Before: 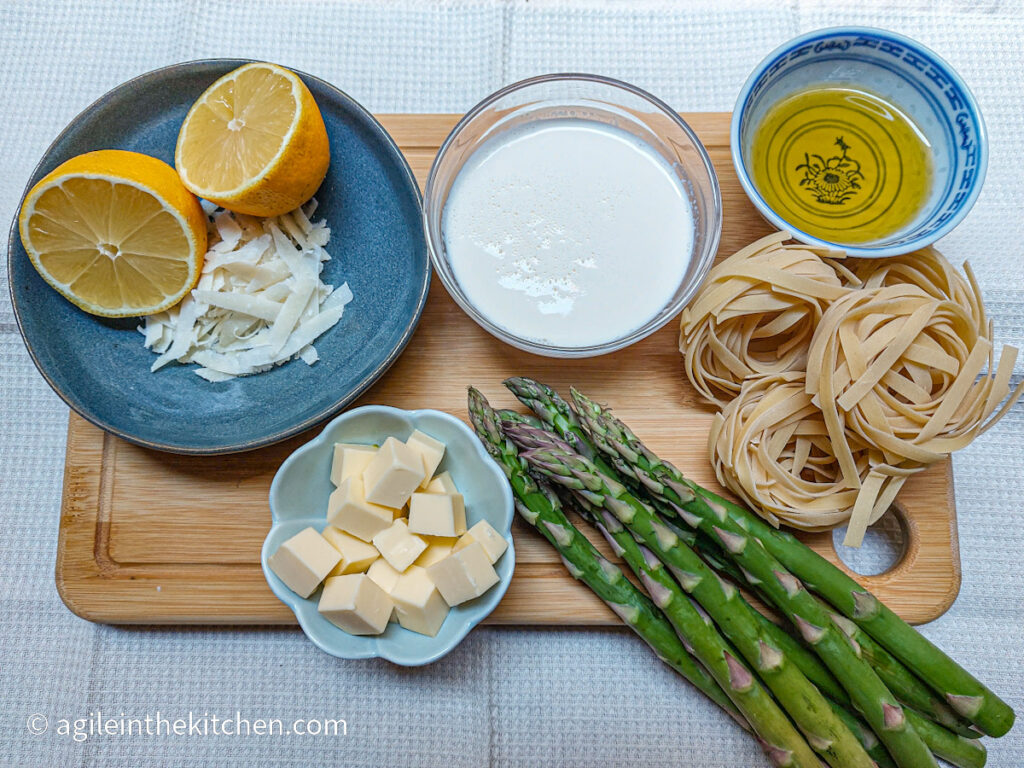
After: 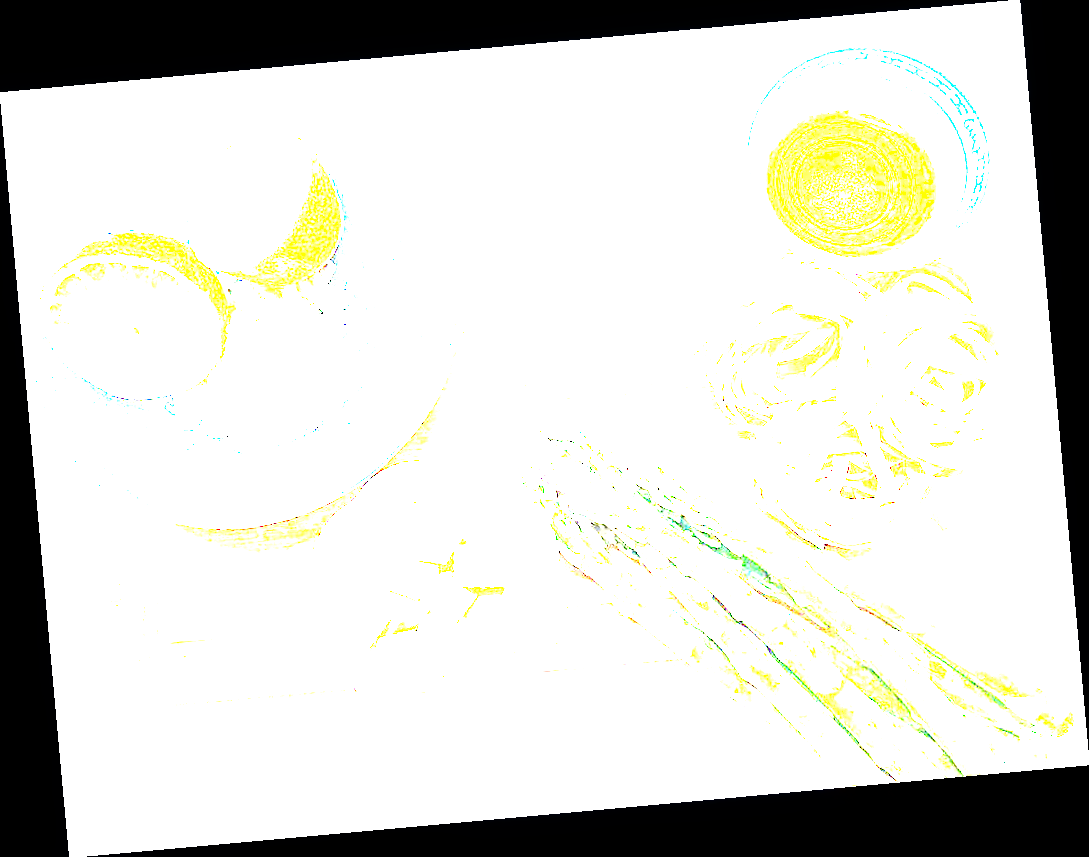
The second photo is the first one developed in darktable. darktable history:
rotate and perspective: rotation -5.2°, automatic cropping off
contrast equalizer: octaves 7, y [[0.5 ×6], [0.5 ×6], [0.5 ×6], [0, 0.033, 0.067, 0.1, 0.133, 0.167], [0, 0.05, 0.1, 0.15, 0.2, 0.25]]
exposure: exposure 8 EV, compensate highlight preservation false
